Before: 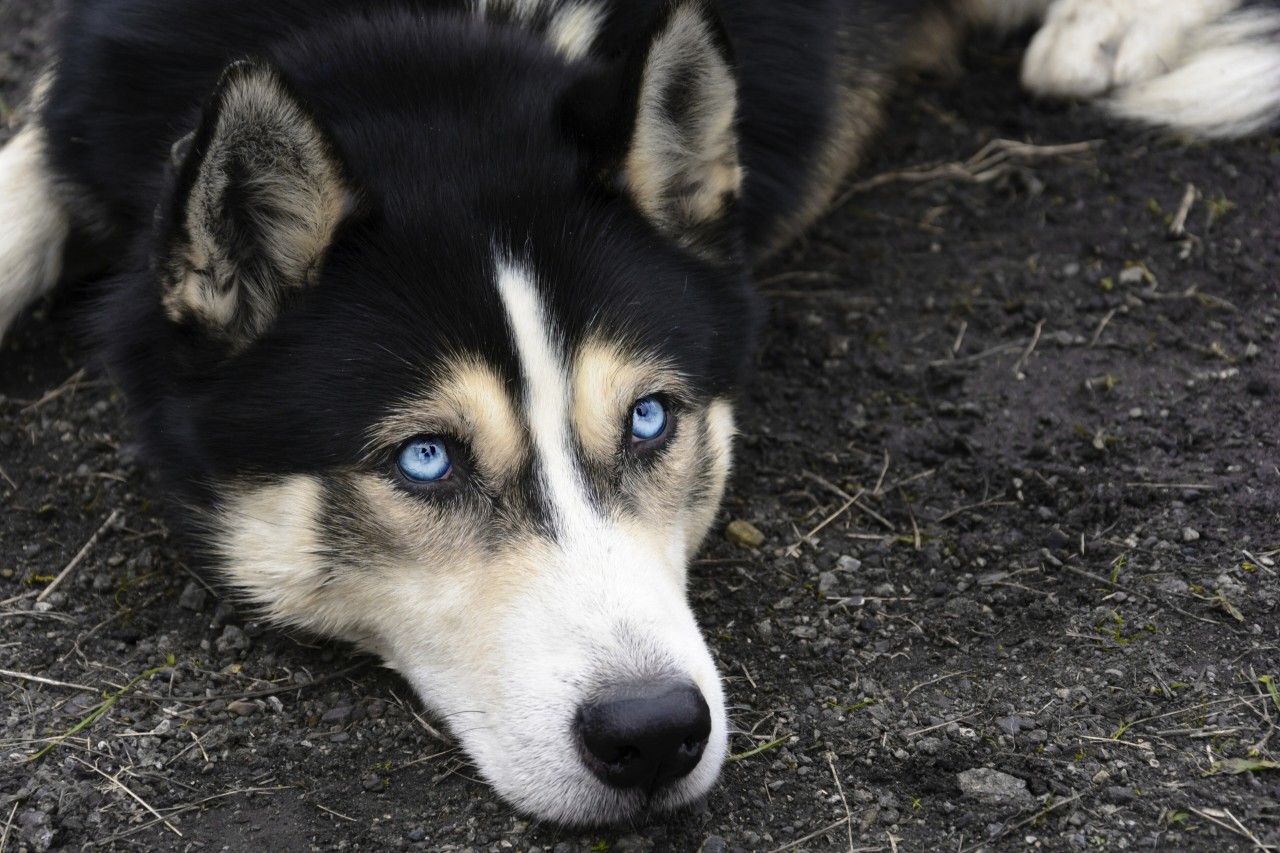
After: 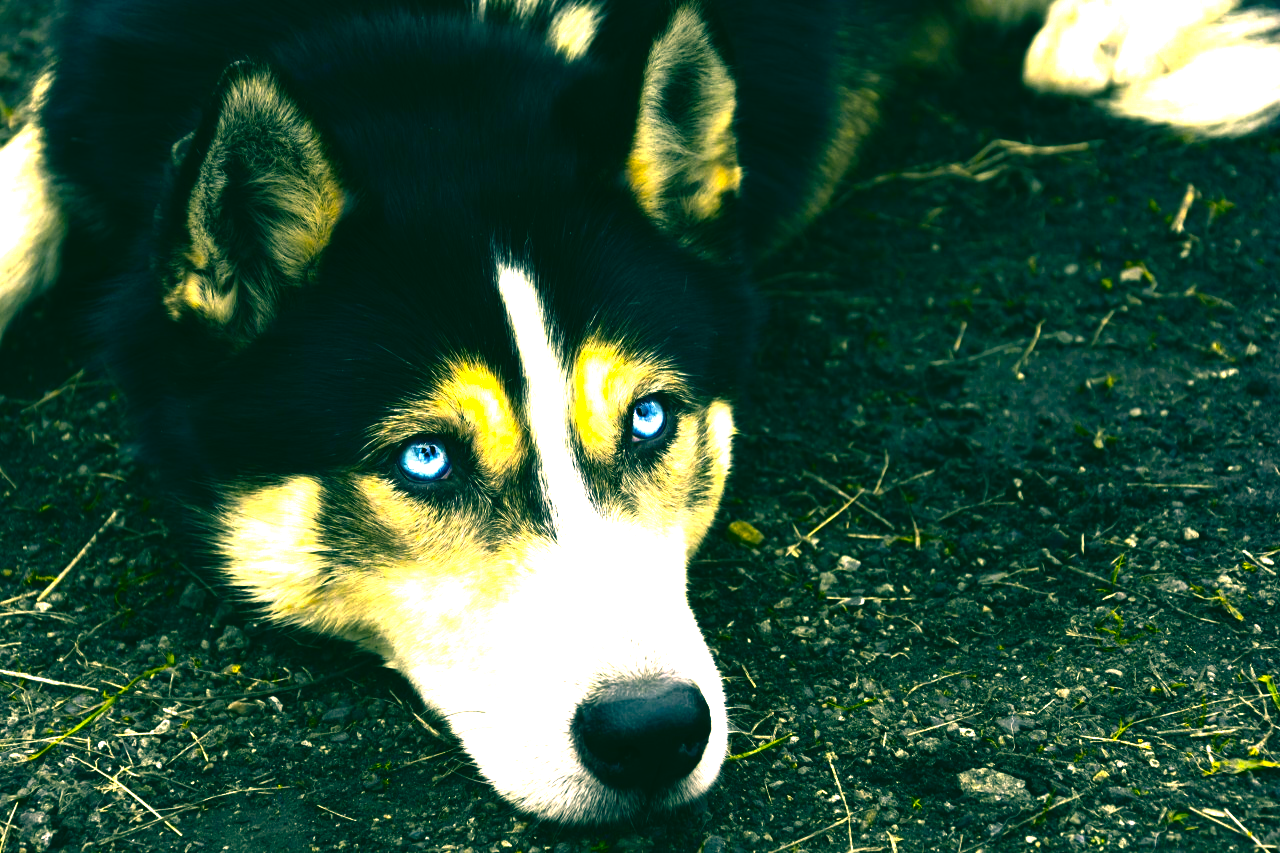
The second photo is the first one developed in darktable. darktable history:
color correction: highlights a* 1.83, highlights b* 34.02, shadows a* -36.68, shadows b* -5.48
color balance rgb: linear chroma grading › shadows -30%, linear chroma grading › global chroma 35%, perceptual saturation grading › global saturation 75%, perceptual saturation grading › shadows -30%, perceptual brilliance grading › highlights 75%, perceptual brilliance grading › shadows -30%, global vibrance 35%
